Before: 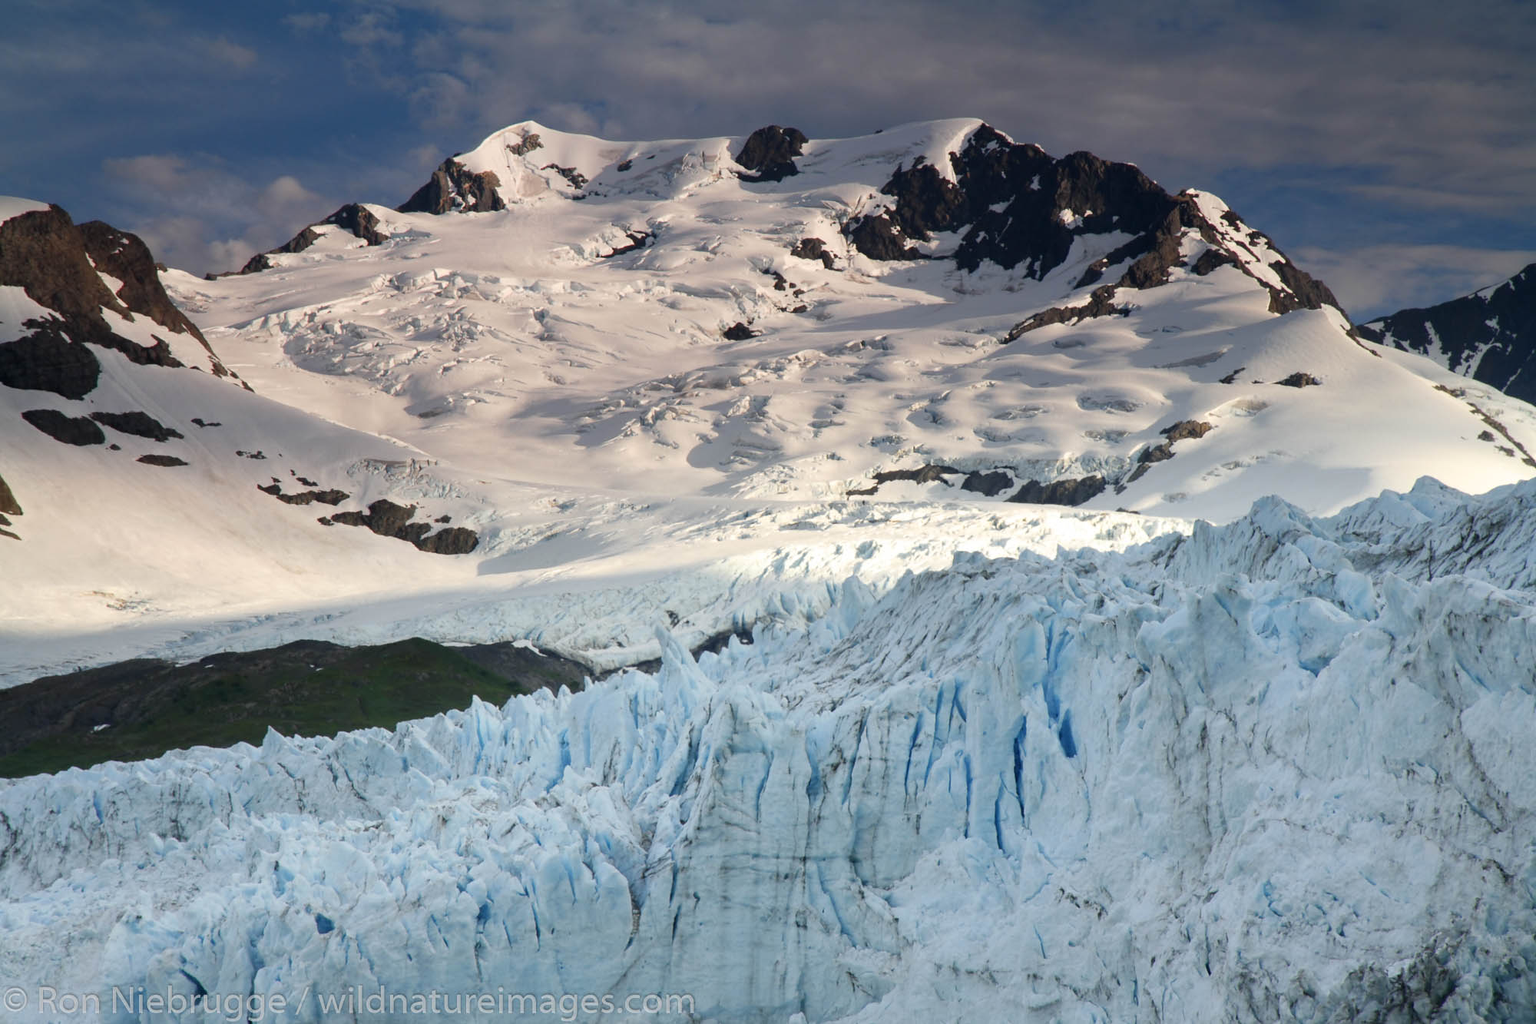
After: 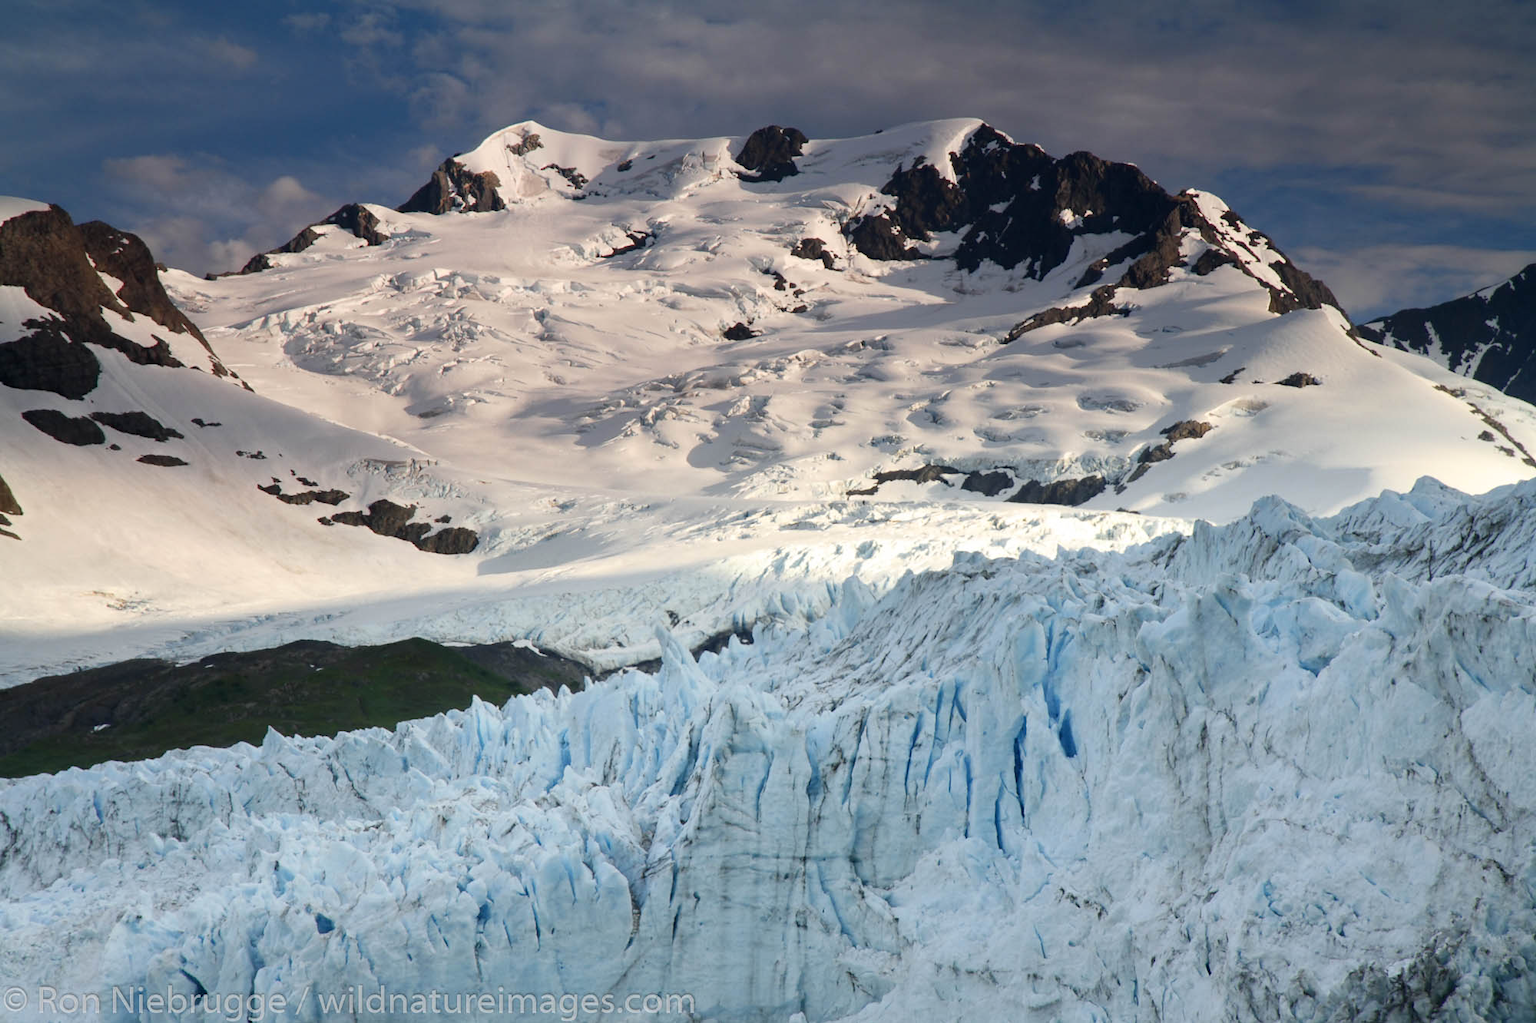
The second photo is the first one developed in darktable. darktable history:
contrast brightness saturation: contrast 0.083, saturation 0.02
